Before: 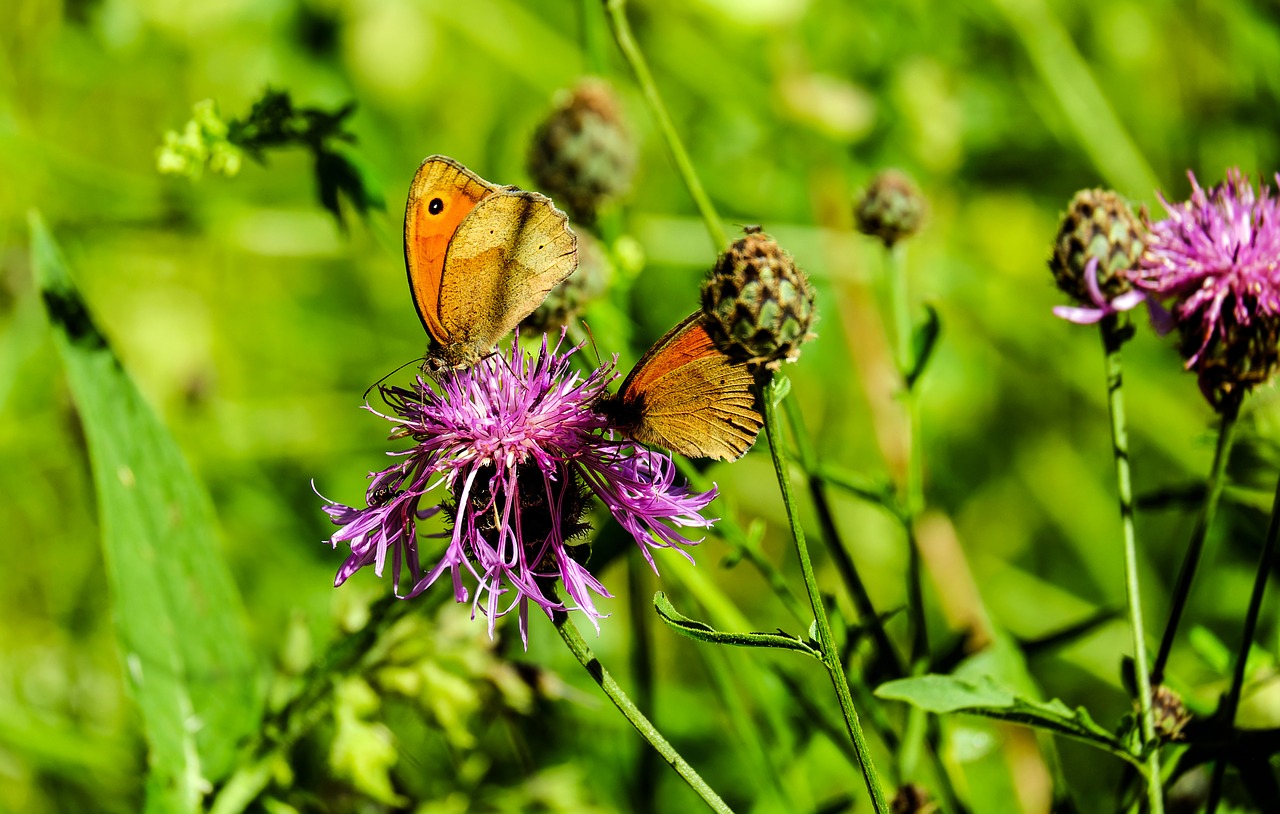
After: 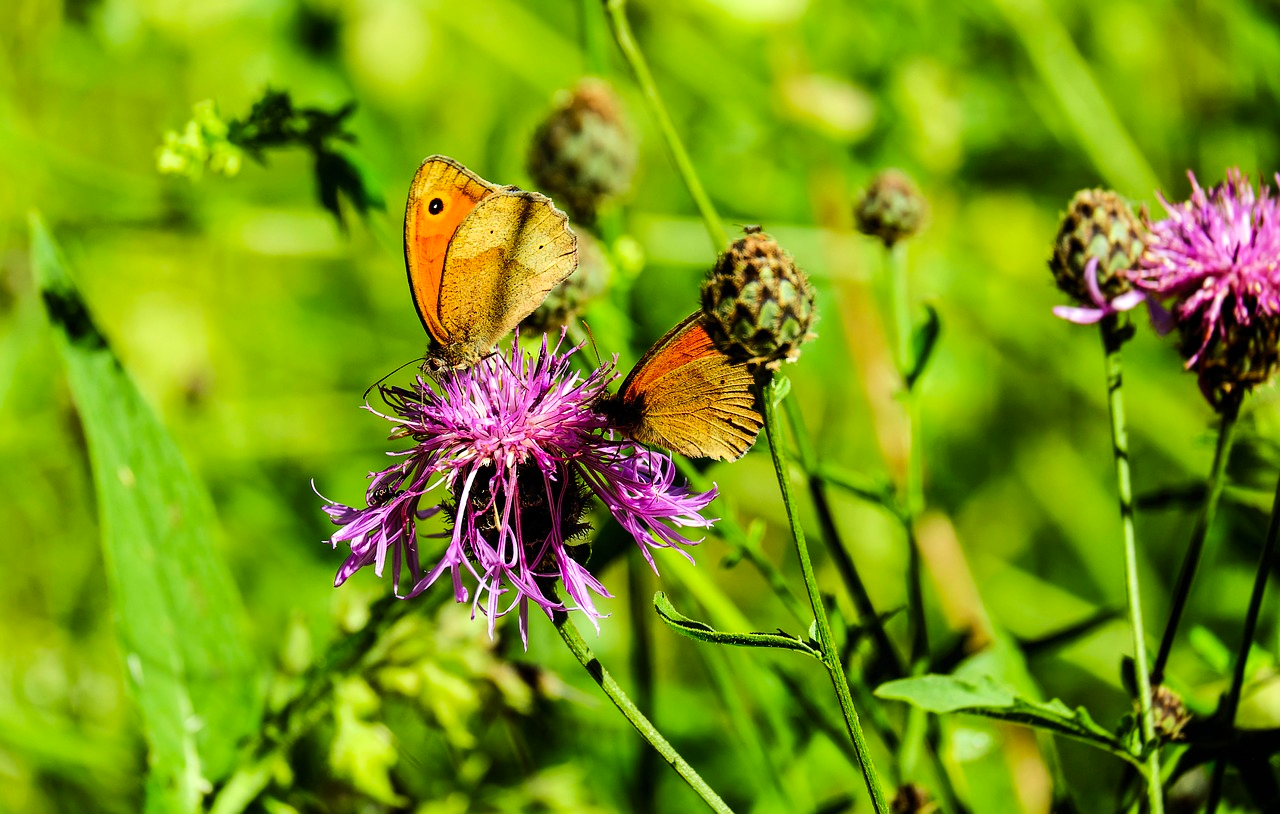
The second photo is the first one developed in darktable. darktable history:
contrast brightness saturation: contrast 0.104, brightness 0.036, saturation 0.094
base curve: curves: ch0 [(0, 0) (0.283, 0.295) (1, 1)]
